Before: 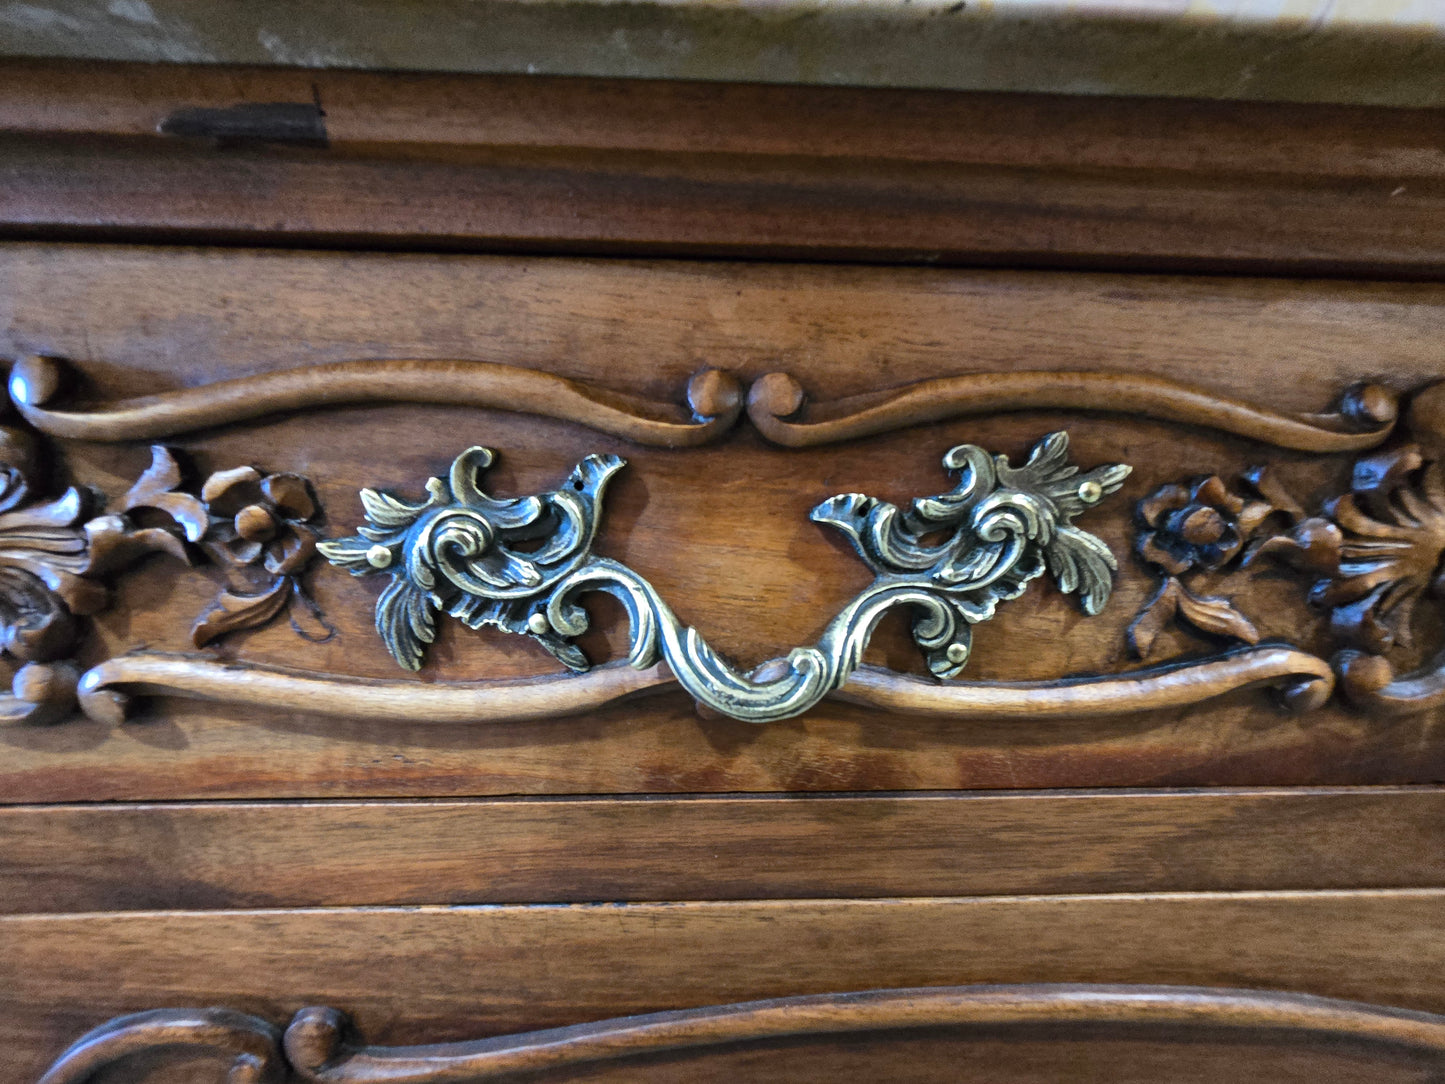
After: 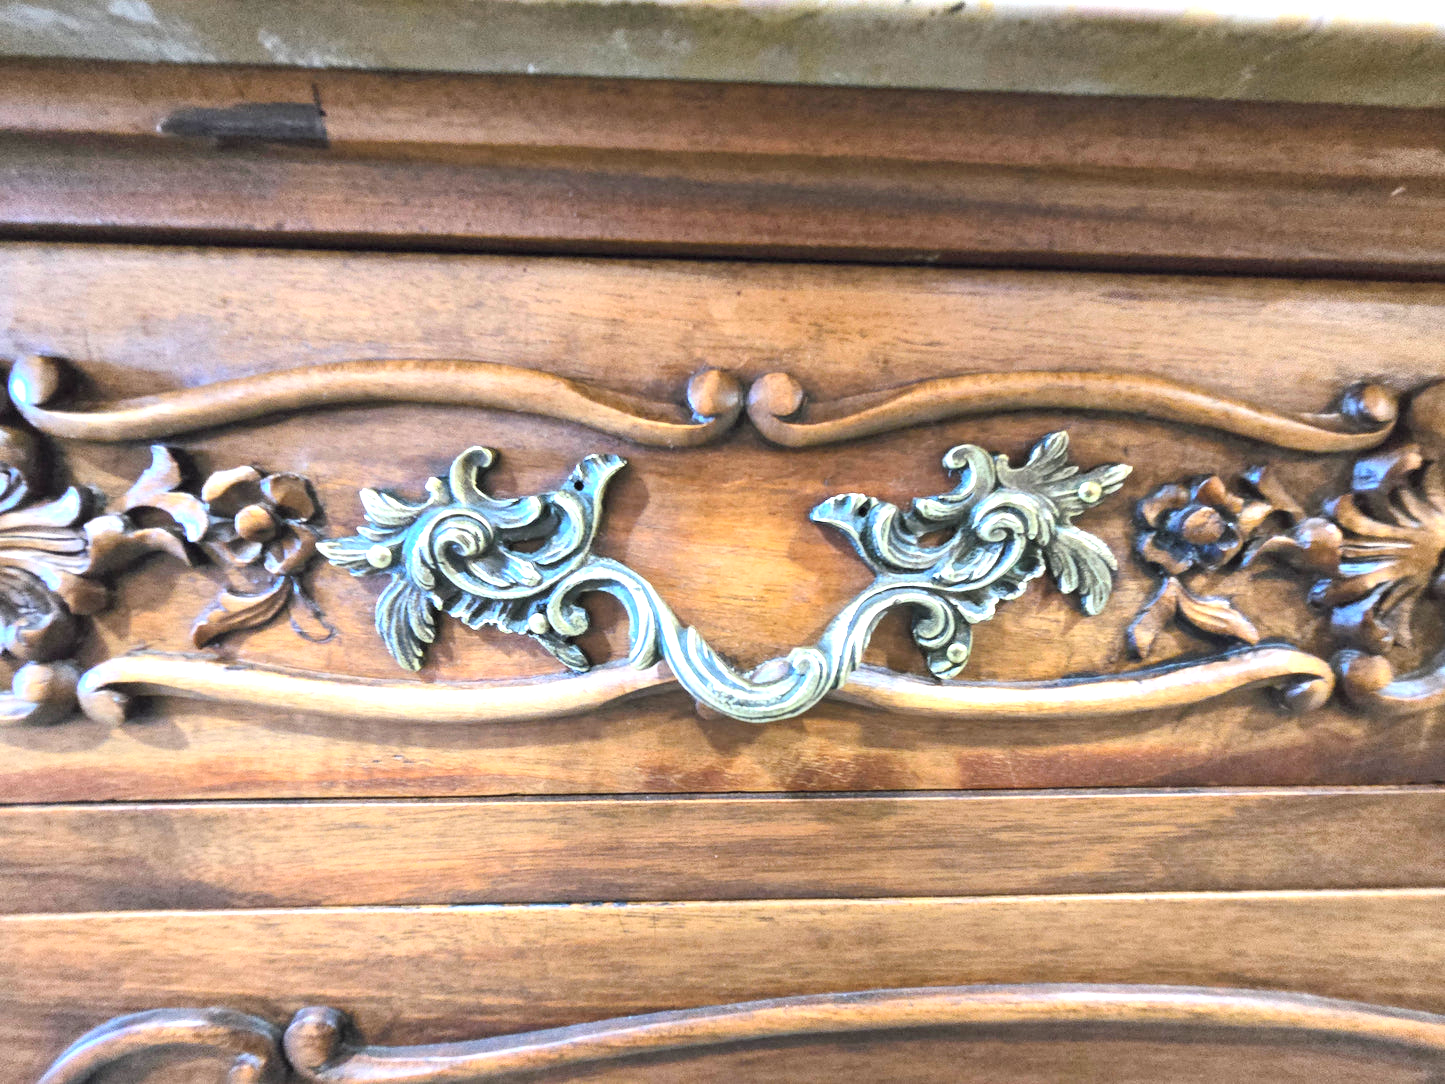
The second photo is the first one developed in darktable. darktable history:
exposure: black level correction 0, exposure 1.2 EV, compensate exposure bias true, compensate highlight preservation false
contrast brightness saturation: contrast 0.14, brightness 0.21
